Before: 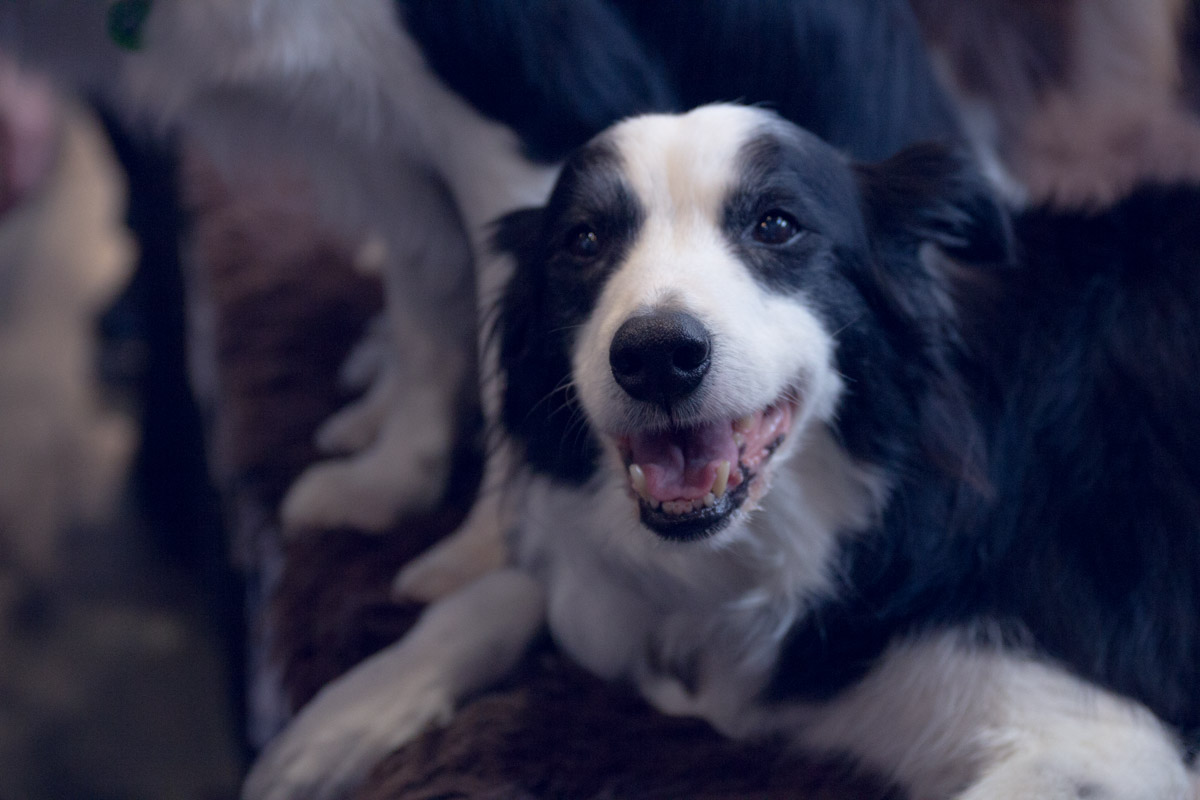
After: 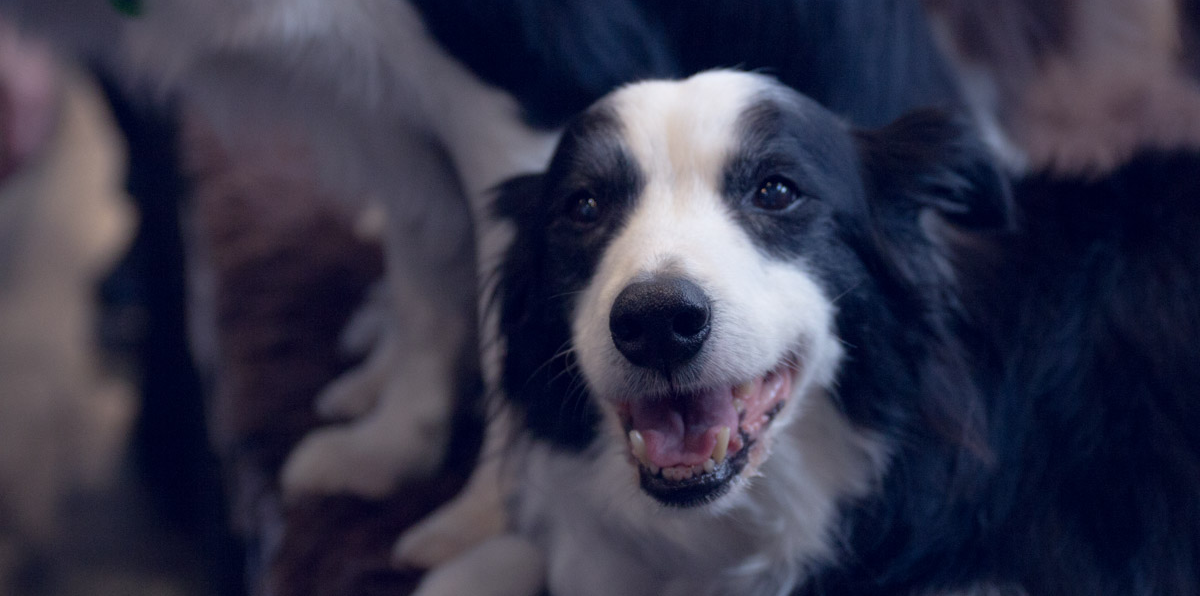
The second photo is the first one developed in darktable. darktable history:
crop: top 4.306%, bottom 21.089%
